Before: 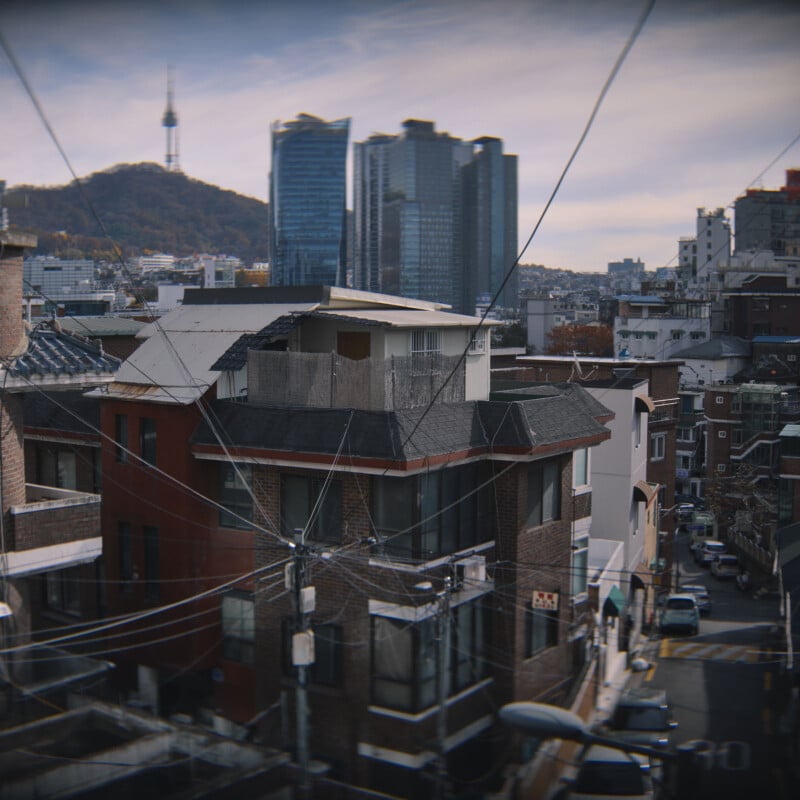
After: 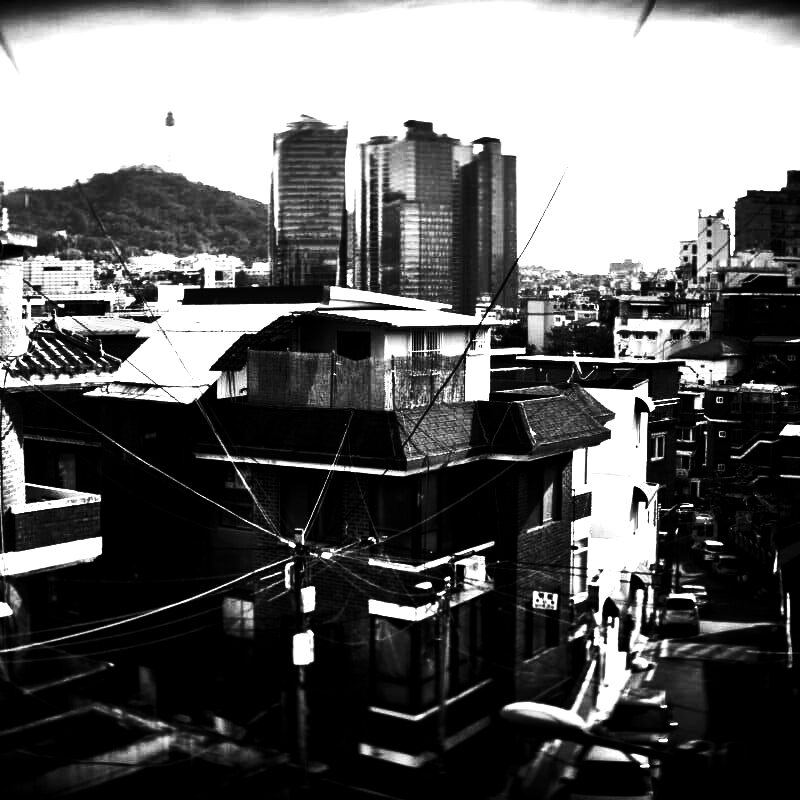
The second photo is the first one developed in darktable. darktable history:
color zones: curves: ch0 [(0.25, 0.5) (0.428, 0.473) (0.75, 0.5)]; ch1 [(0.243, 0.479) (0.398, 0.452) (0.75, 0.5)]
contrast brightness saturation: contrast 0.39, brightness 0.1
white balance: red 0.986, blue 1.01
levels: levels [0.044, 0.475, 0.791]
tone equalizer: -8 EV -0.417 EV, -7 EV -0.389 EV, -6 EV -0.333 EV, -5 EV -0.222 EV, -3 EV 0.222 EV, -2 EV 0.333 EV, -1 EV 0.389 EV, +0 EV 0.417 EV, edges refinement/feathering 500, mask exposure compensation -1.57 EV, preserve details no
monochrome: on, module defaults
tone curve: curves: ch0 [(0, 0) (0.078, 0.052) (0.236, 0.22) (0.427, 0.472) (0.508, 0.586) (0.654, 0.742) (0.793, 0.851) (0.994, 0.974)]; ch1 [(0, 0) (0.161, 0.092) (0.35, 0.33) (0.392, 0.392) (0.456, 0.456) (0.505, 0.502) (0.537, 0.518) (0.553, 0.534) (0.602, 0.579) (0.718, 0.718) (1, 1)]; ch2 [(0, 0) (0.346, 0.362) (0.411, 0.412) (0.502, 0.502) (0.531, 0.521) (0.586, 0.59) (0.621, 0.604) (1, 1)], color space Lab, independent channels, preserve colors none
exposure: black level correction 0.001, exposure 0.5 EV, compensate exposure bias true, compensate highlight preservation false
